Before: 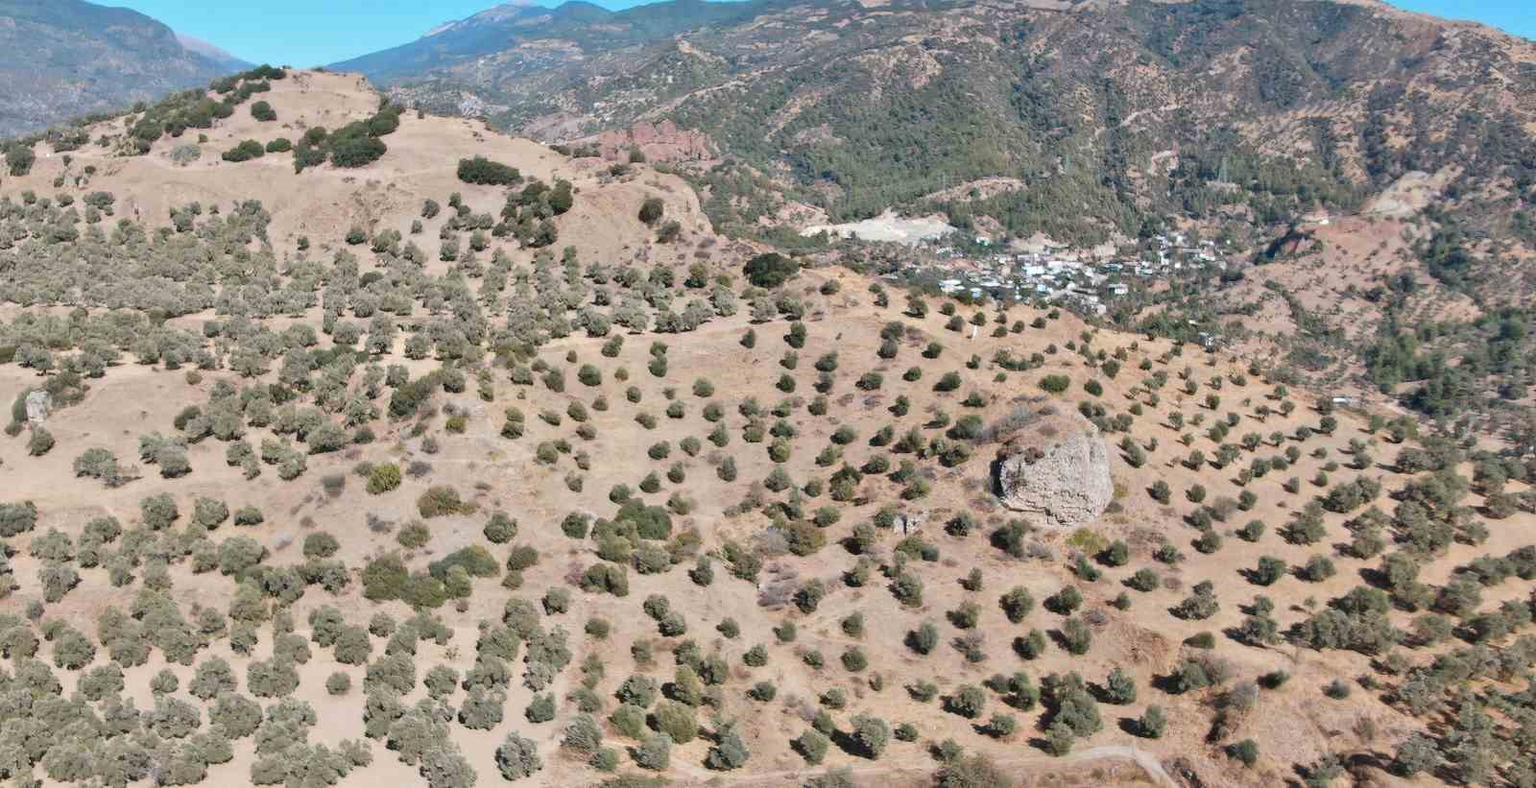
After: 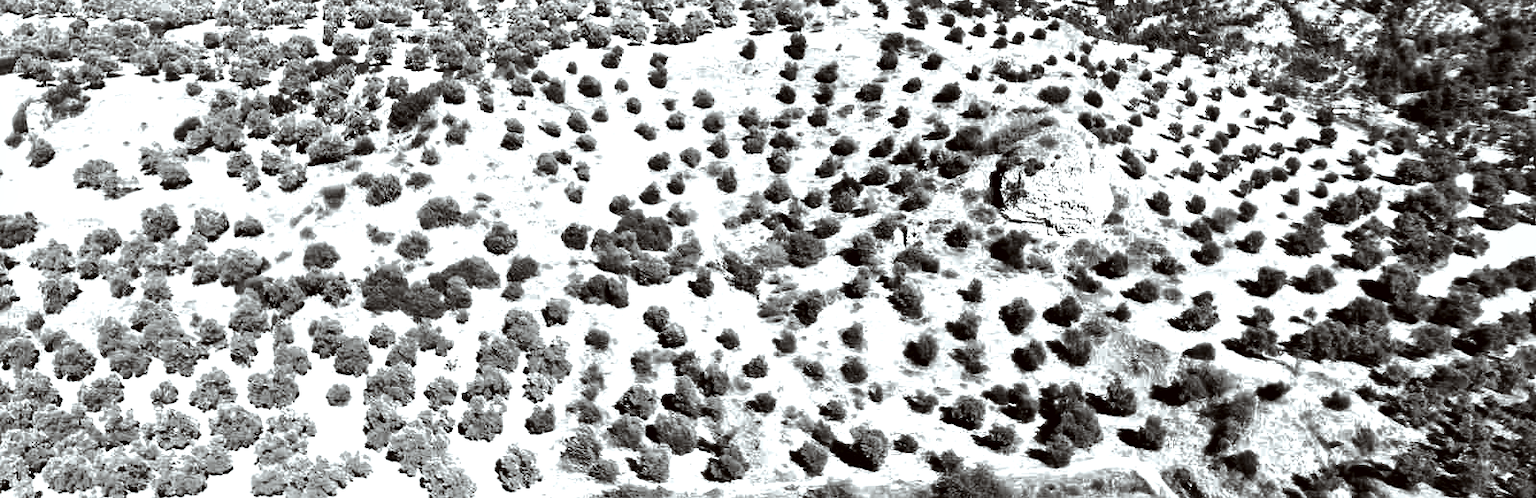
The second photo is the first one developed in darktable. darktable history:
contrast brightness saturation: contrast 0.023, brightness -0.988, saturation -0.994
exposure: black level correction 0, exposure 1.2 EV, compensate highlight preservation false
crop and rotate: top 36.686%
local contrast: mode bilateral grid, contrast 20, coarseness 50, detail 159%, midtone range 0.2
shadows and highlights: shadows -41.64, highlights 62.62, soften with gaussian
color correction: highlights a* -2.75, highlights b* -2.21, shadows a* 2.27, shadows b* 3.01
velvia: on, module defaults
